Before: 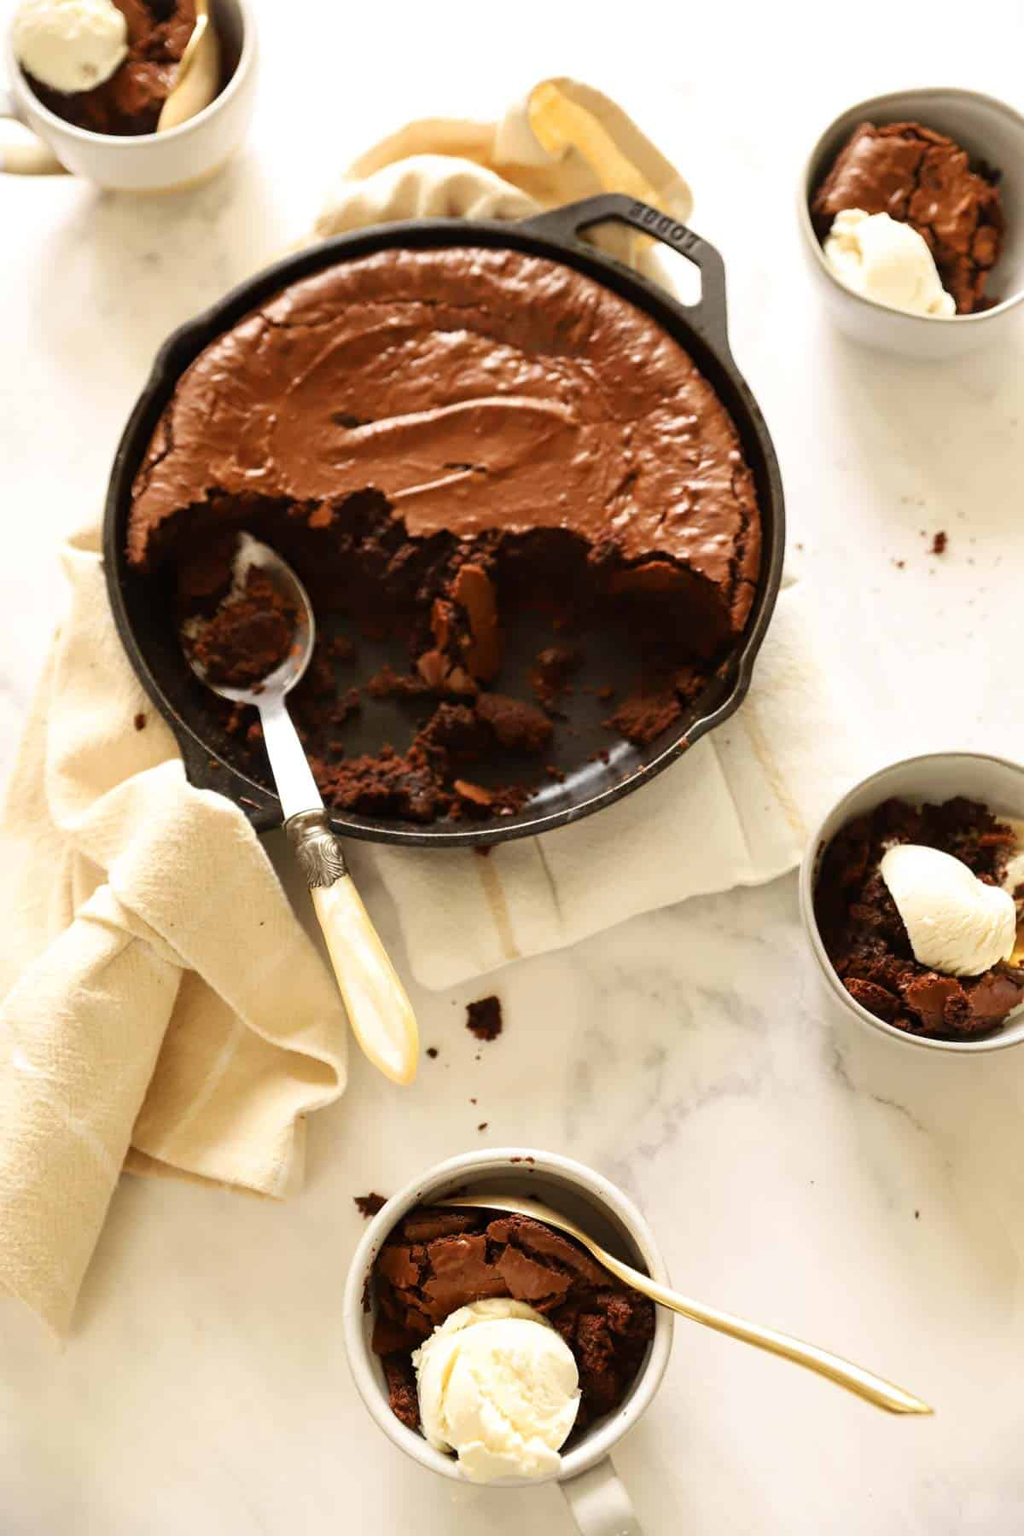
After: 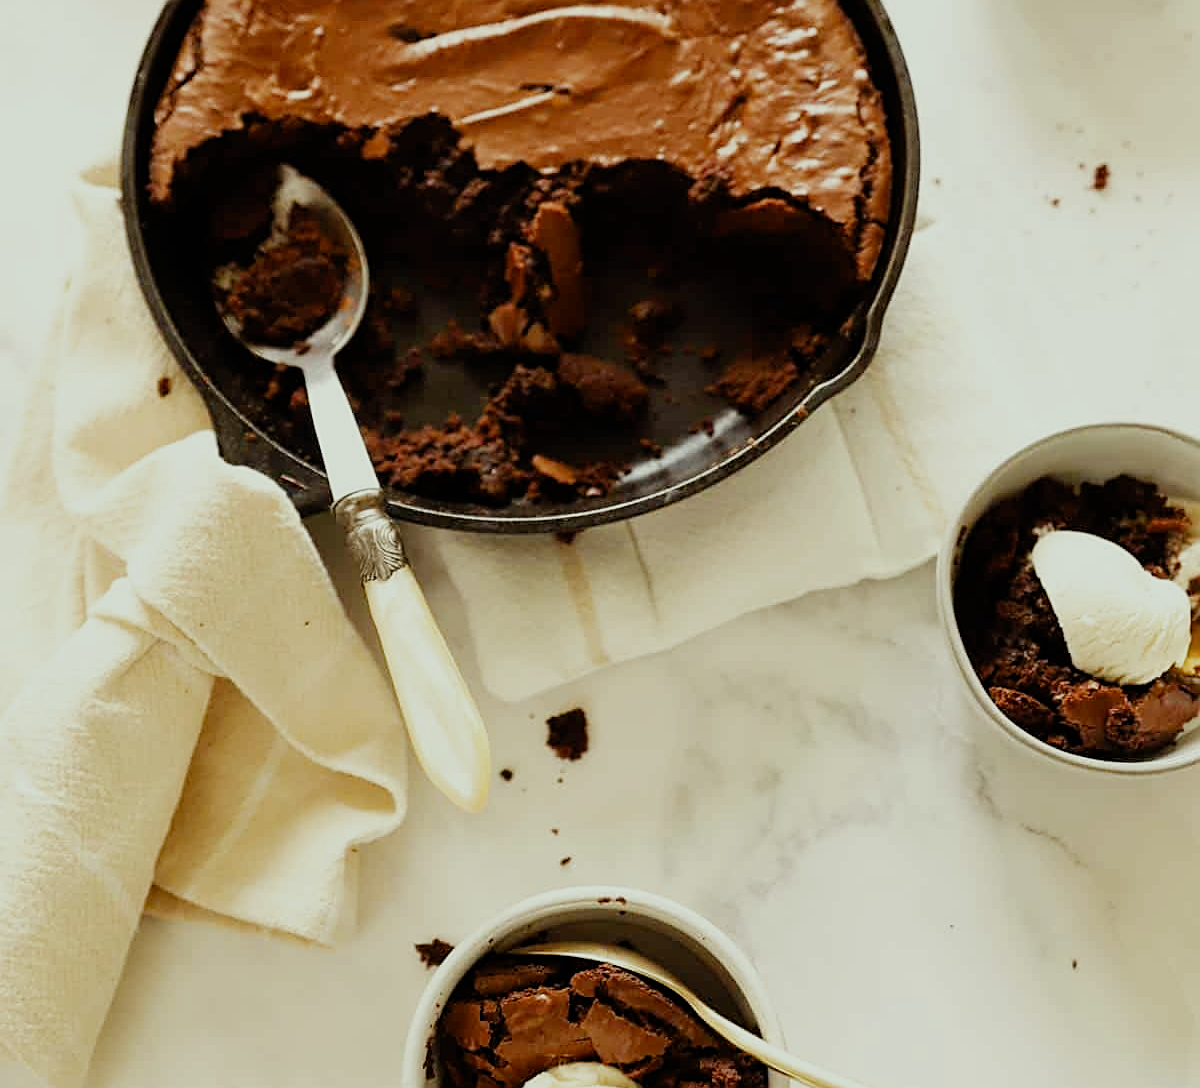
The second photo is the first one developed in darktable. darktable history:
color correction: highlights a* -4.64, highlights b* 5.03, saturation 0.966
filmic rgb: black relative exposure -8.02 EV, white relative exposure 4.06 EV, hardness 4.16, preserve chrominance no, color science v4 (2020)
crop and rotate: top 25.529%, bottom 14.011%
sharpen: on, module defaults
